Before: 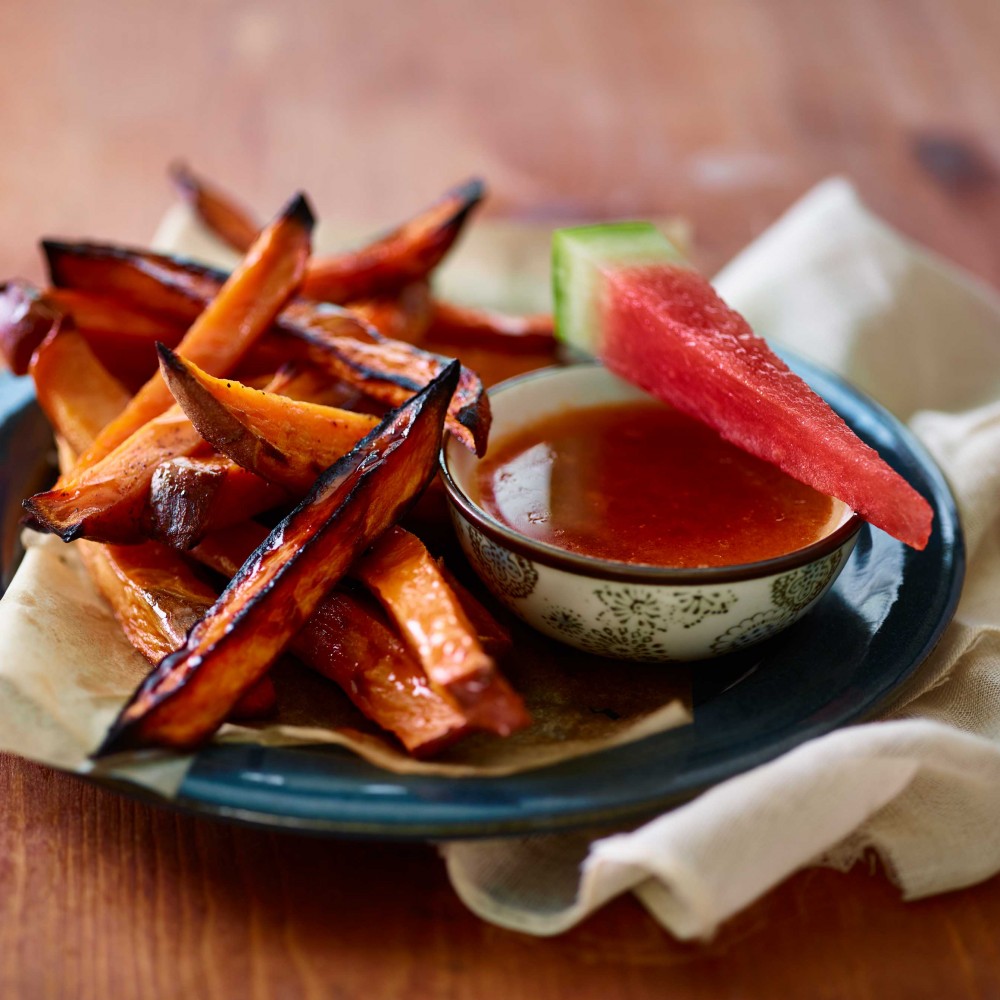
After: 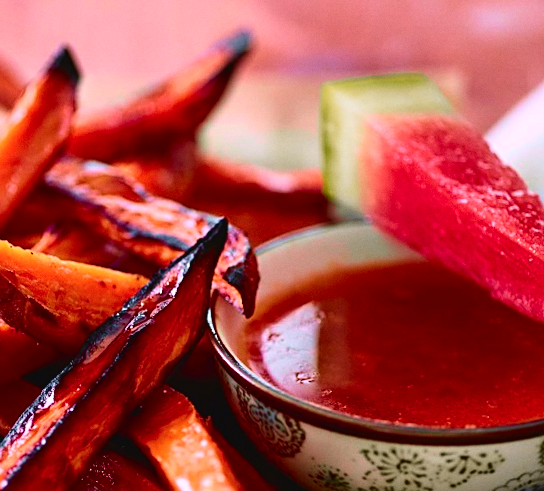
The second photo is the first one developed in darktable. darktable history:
rotate and perspective: rotation 0.074°, lens shift (vertical) 0.096, lens shift (horizontal) -0.041, crop left 0.043, crop right 0.952, crop top 0.024, crop bottom 0.979
crop: left 20.932%, top 15.471%, right 21.848%, bottom 34.081%
grain: coarseness 0.09 ISO, strength 10%
tone curve: curves: ch0 [(0, 0.036) (0.119, 0.115) (0.466, 0.498) (0.715, 0.767) (0.817, 0.865) (1, 0.998)]; ch1 [(0, 0) (0.377, 0.424) (0.442, 0.491) (0.487, 0.498) (0.514, 0.512) (0.536, 0.577) (0.66, 0.724) (1, 1)]; ch2 [(0, 0) (0.38, 0.405) (0.463, 0.443) (0.492, 0.486) (0.526, 0.541) (0.578, 0.598) (1, 1)], color space Lab, independent channels, preserve colors none
white balance: red 1.05, blue 1.072
sharpen: on, module defaults
levels: mode automatic, gray 50.8%
